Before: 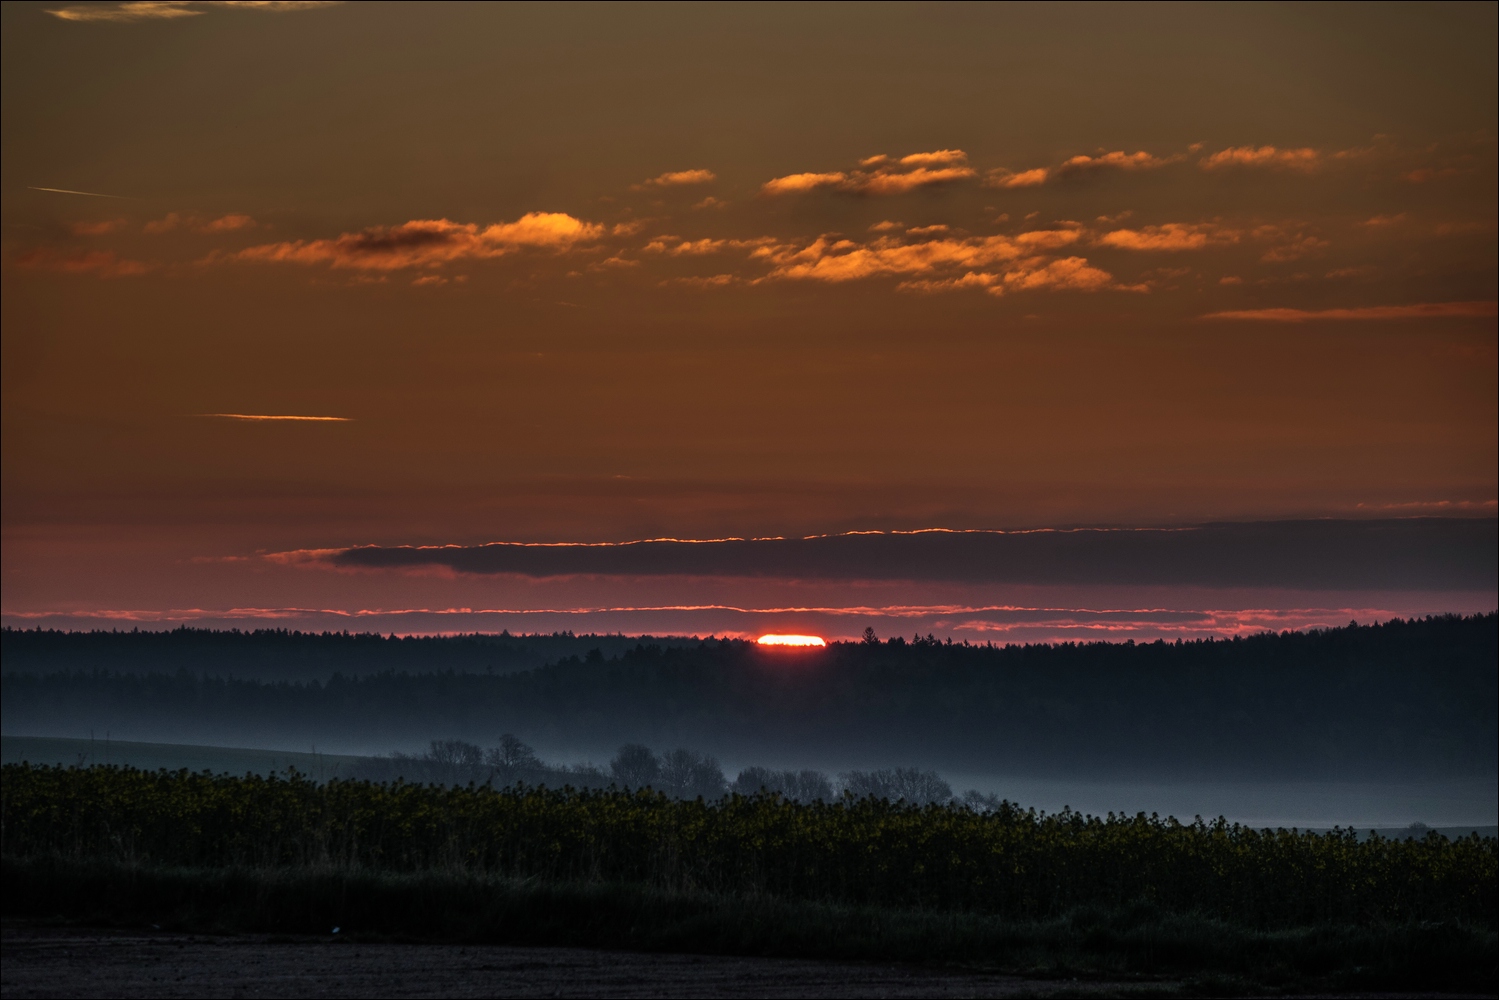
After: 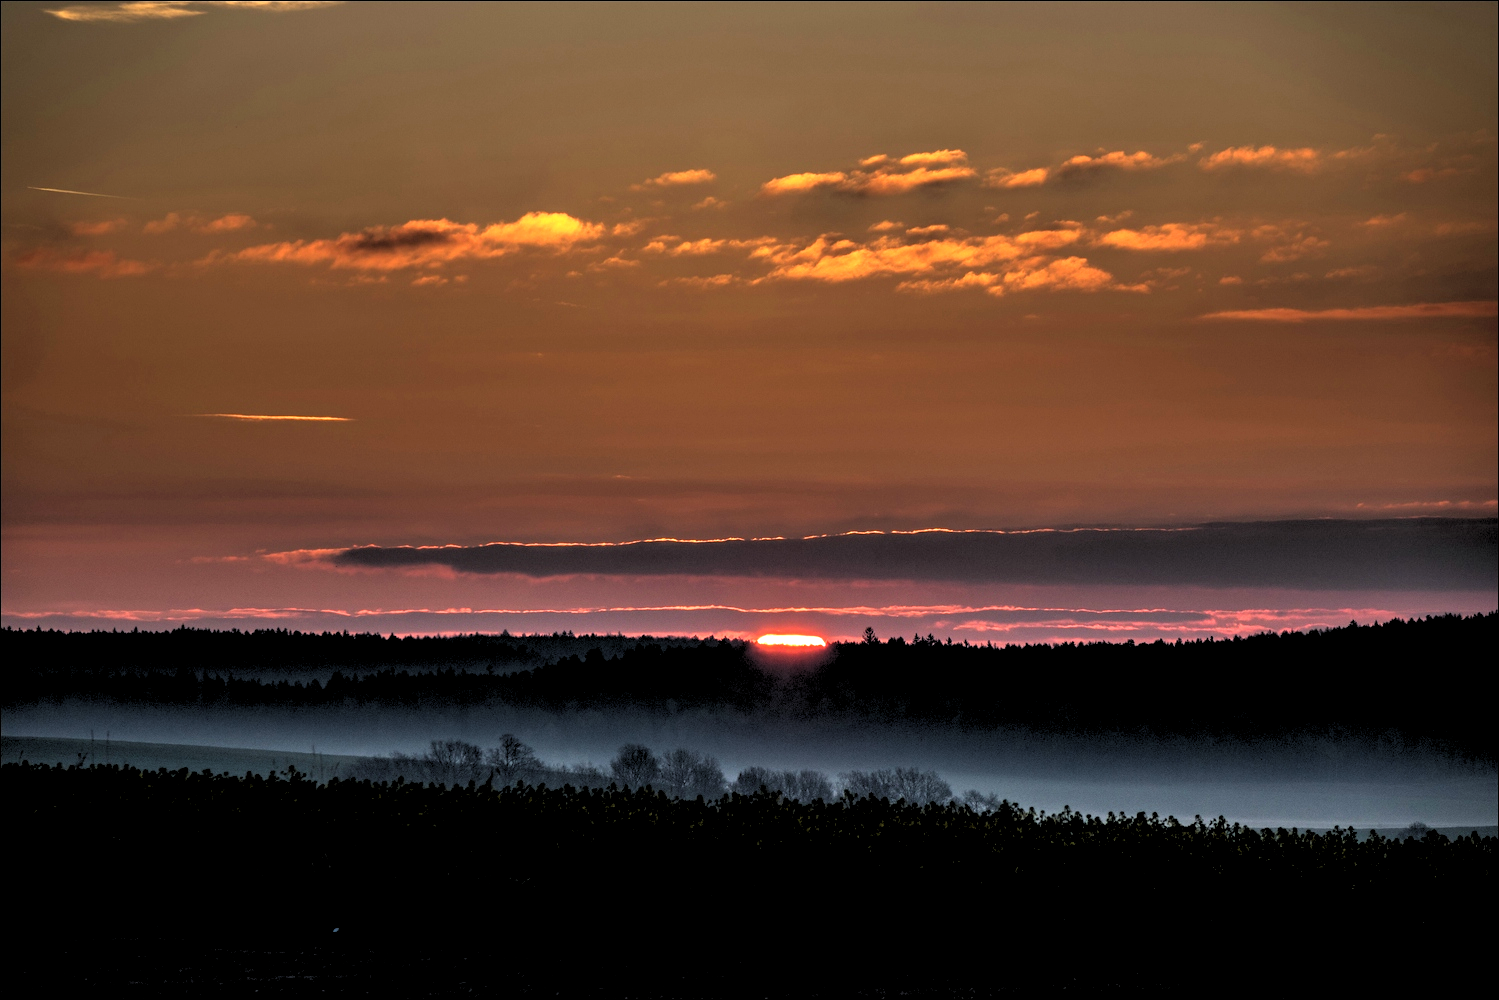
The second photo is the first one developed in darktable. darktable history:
rgb levels: levels [[0.029, 0.461, 0.922], [0, 0.5, 1], [0, 0.5, 1]]
exposure: black level correction 0, exposure 0.7 EV, compensate exposure bias true, compensate highlight preservation false
